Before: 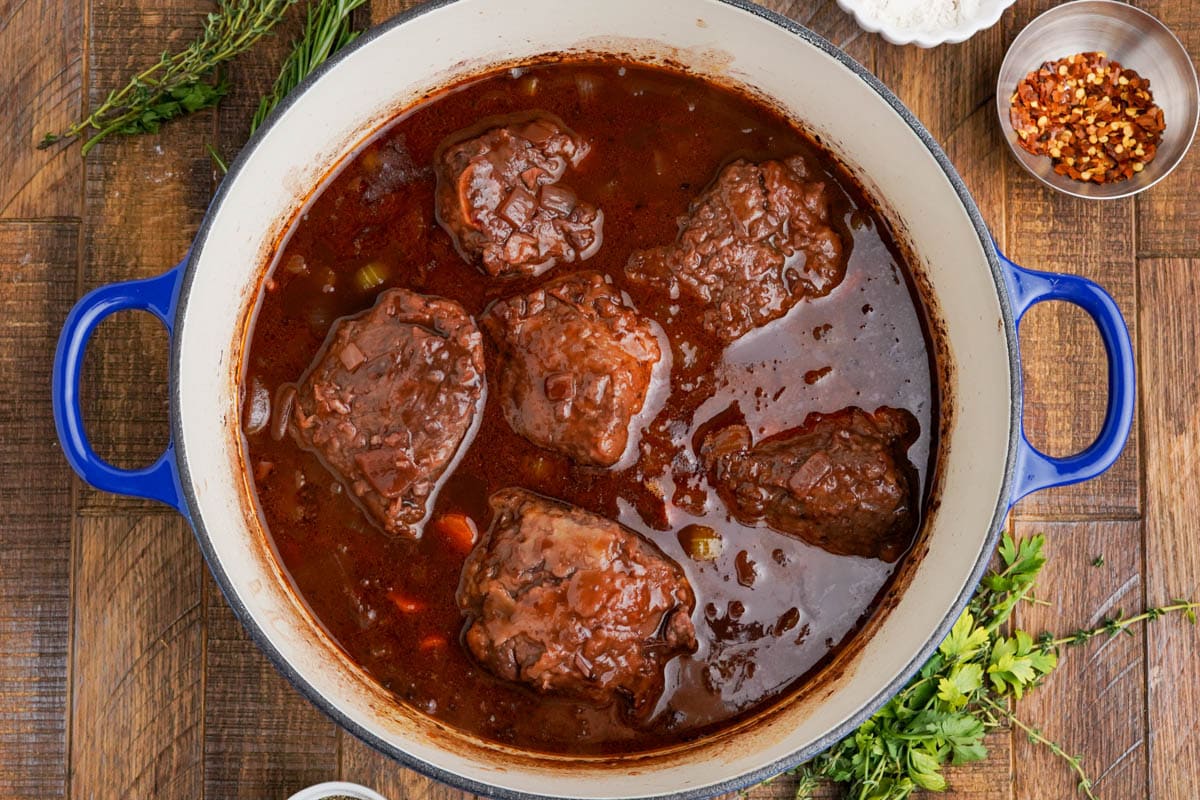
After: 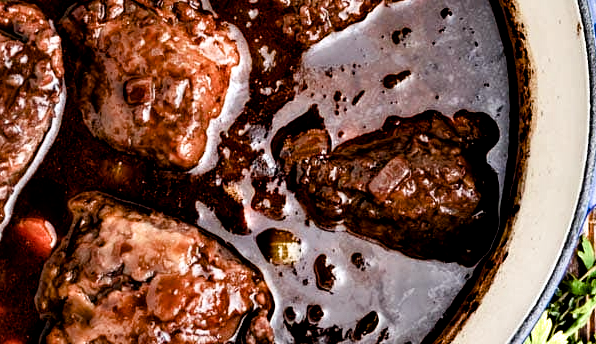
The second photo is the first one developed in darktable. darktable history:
crop: left 35.157%, top 37.054%, right 15.11%, bottom 19.936%
color balance rgb: perceptual saturation grading › global saturation 20%, perceptual saturation grading › highlights -49.559%, perceptual saturation grading › shadows 25.044%
contrast equalizer: y [[0.6 ×6], [0.55 ×6], [0 ×6], [0 ×6], [0 ×6]]
local contrast: highlights 101%, shadows 103%, detail 119%, midtone range 0.2
filmic rgb: black relative exposure -6.39 EV, white relative exposure 2.43 EV, target white luminance 99.956%, hardness 5.3, latitude 0.368%, contrast 1.428, highlights saturation mix 3.12%
